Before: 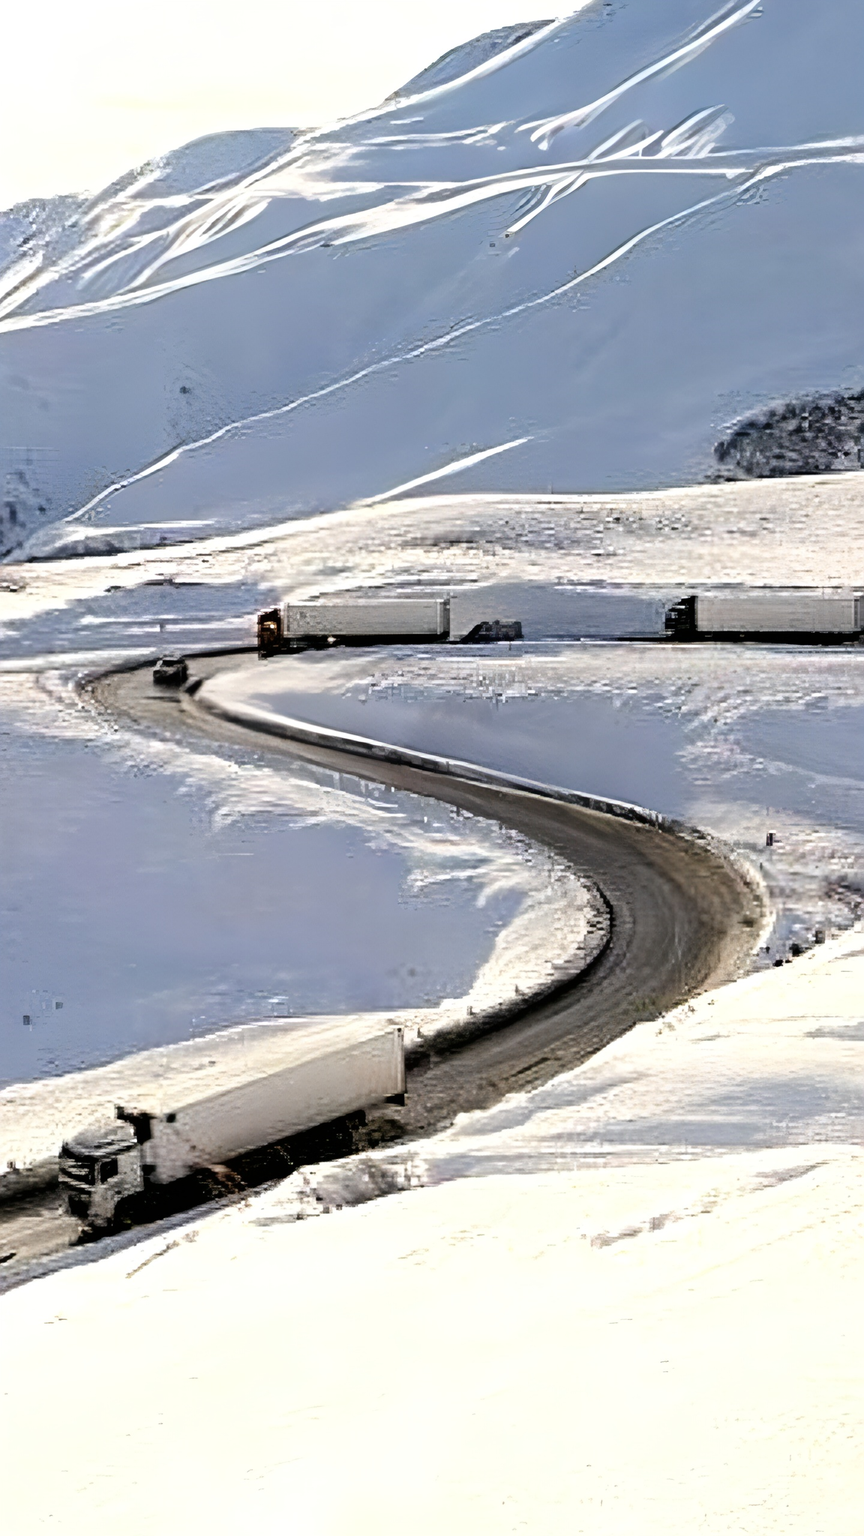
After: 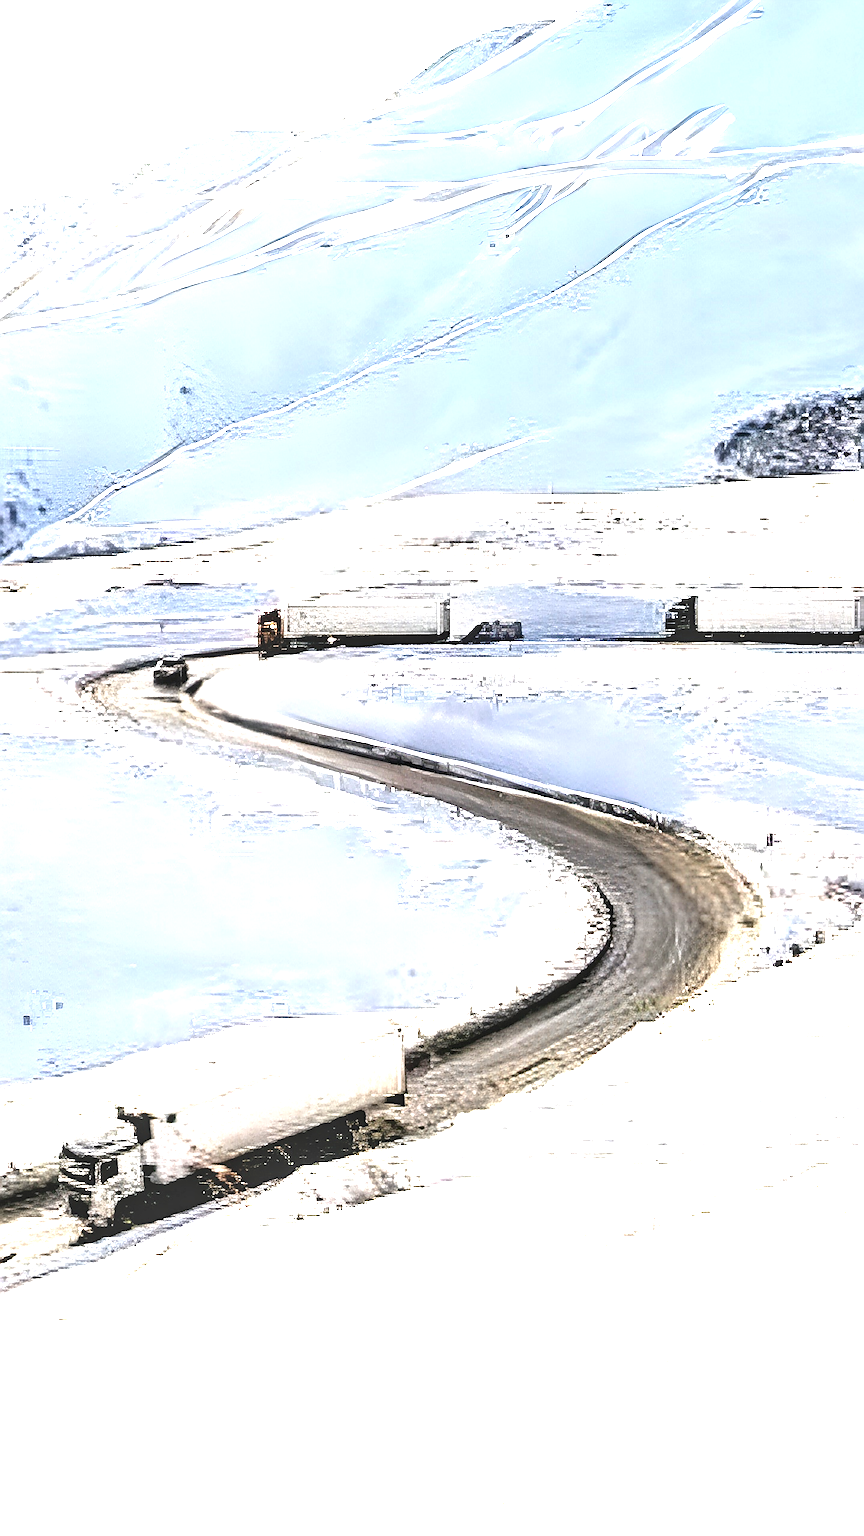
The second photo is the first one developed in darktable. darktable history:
exposure: black level correction 0, exposure 1.622 EV, compensate highlight preservation false
sharpen: radius 1.382, amount 1.254, threshold 0.82
local contrast: detail 130%
